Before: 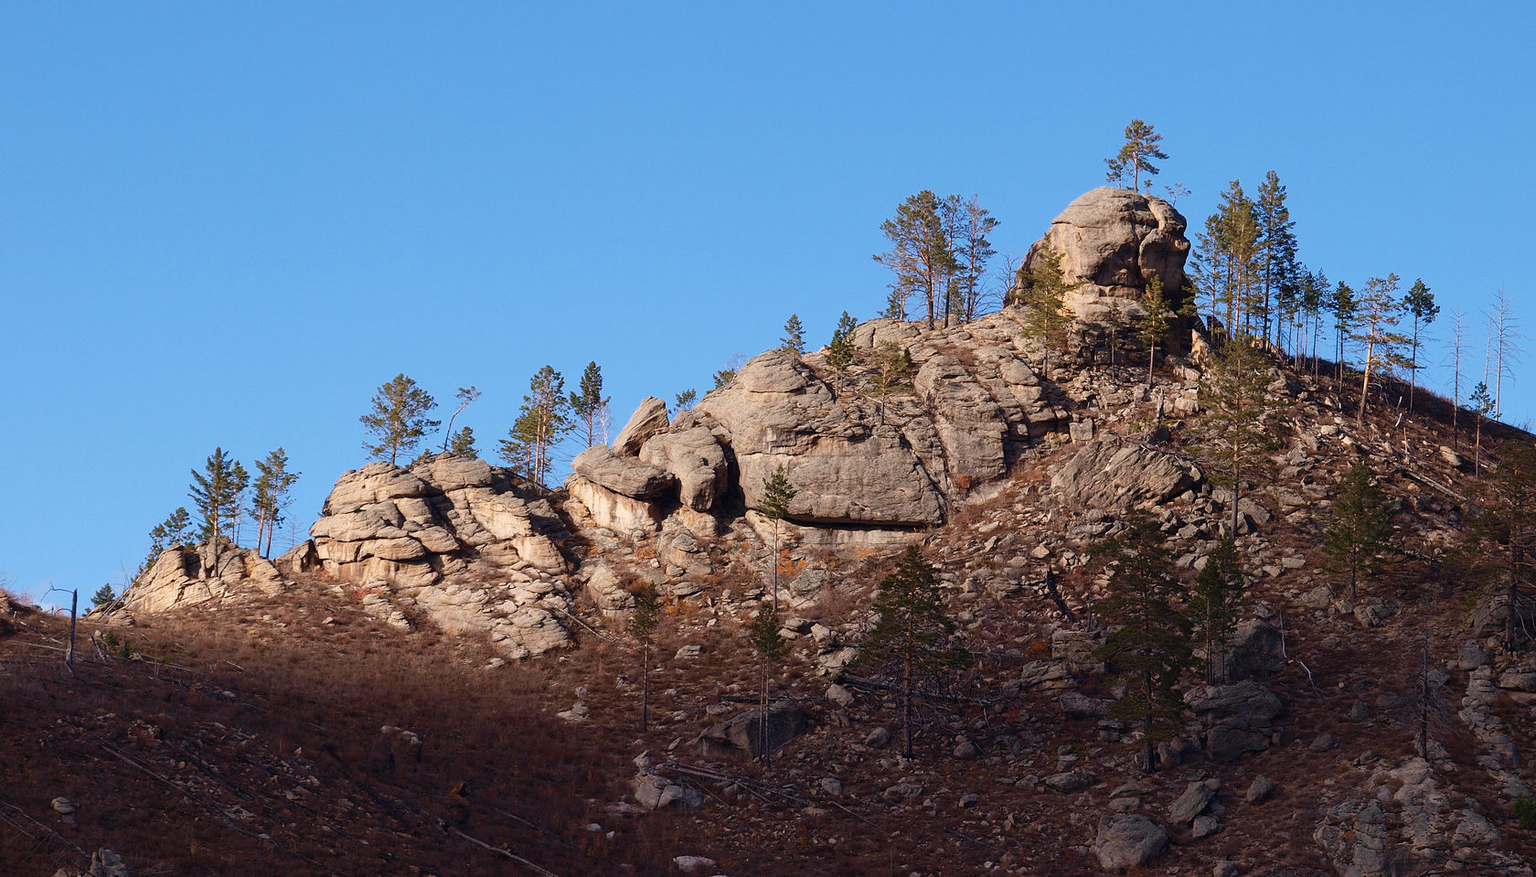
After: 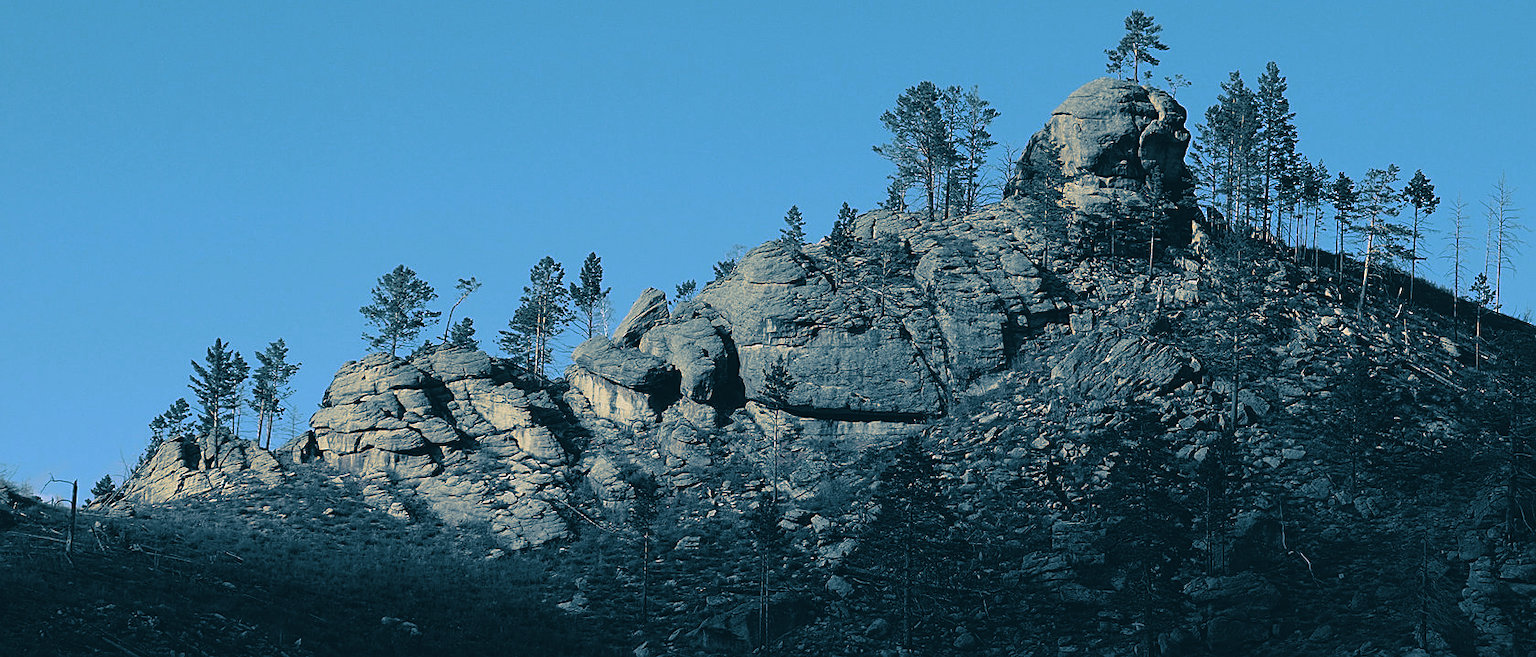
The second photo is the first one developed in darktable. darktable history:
sharpen: on, module defaults
split-toning: shadows › hue 212.4°, balance -70
crop and rotate: top 12.5%, bottom 12.5%
rgb curve: curves: ch0 [(0.123, 0.061) (0.995, 0.887)]; ch1 [(0.06, 0.116) (1, 0.906)]; ch2 [(0, 0) (0.824, 0.69) (1, 1)], mode RGB, independent channels, compensate middle gray true
